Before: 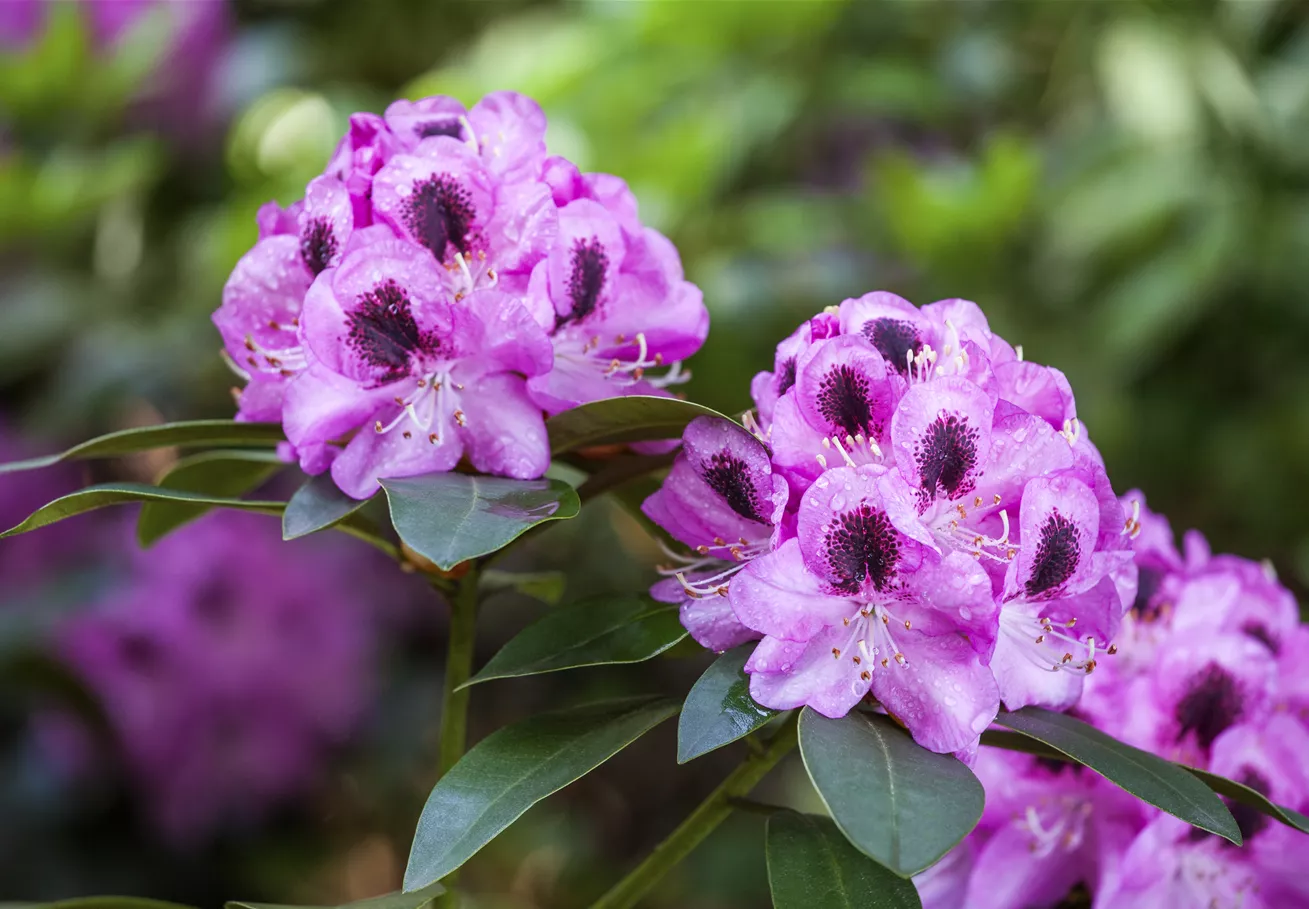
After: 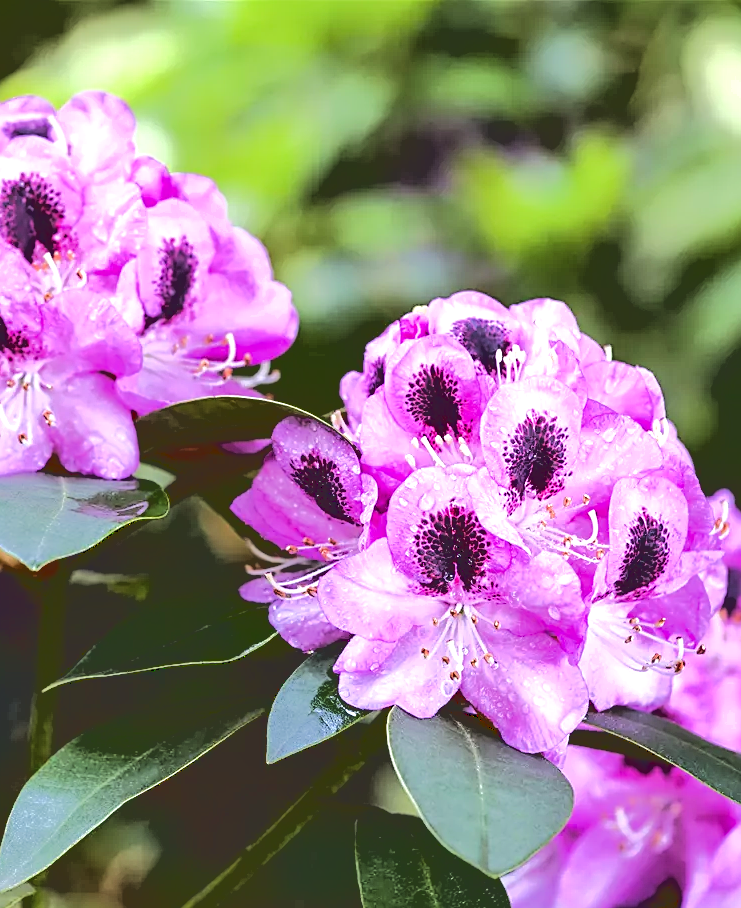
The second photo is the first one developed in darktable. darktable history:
shadows and highlights: shadows 35, highlights -35, soften with gaussian
exposure: exposure 0.6 EV, compensate highlight preservation false
crop: left 31.458%, top 0%, right 11.876%
sharpen: on, module defaults
base curve: curves: ch0 [(0.065, 0.026) (0.236, 0.358) (0.53, 0.546) (0.777, 0.841) (0.924, 0.992)], preserve colors average RGB
